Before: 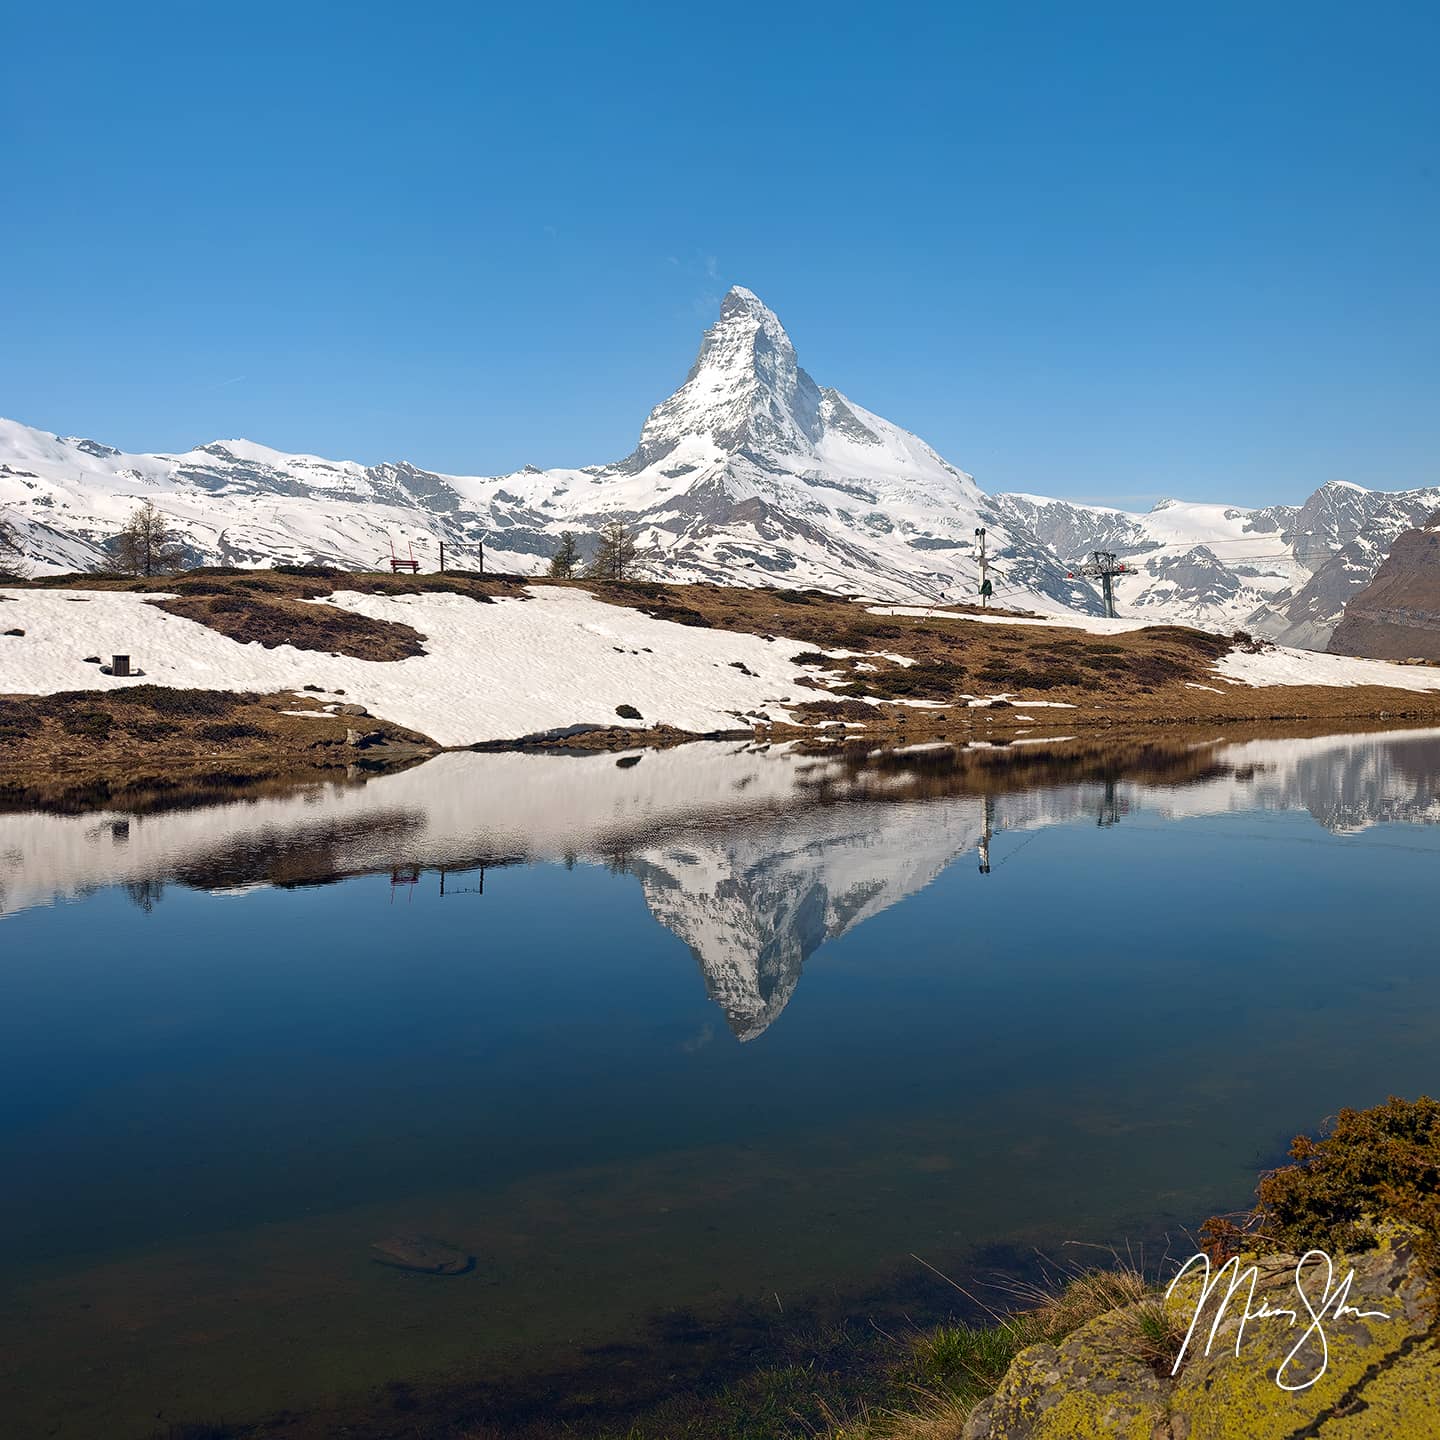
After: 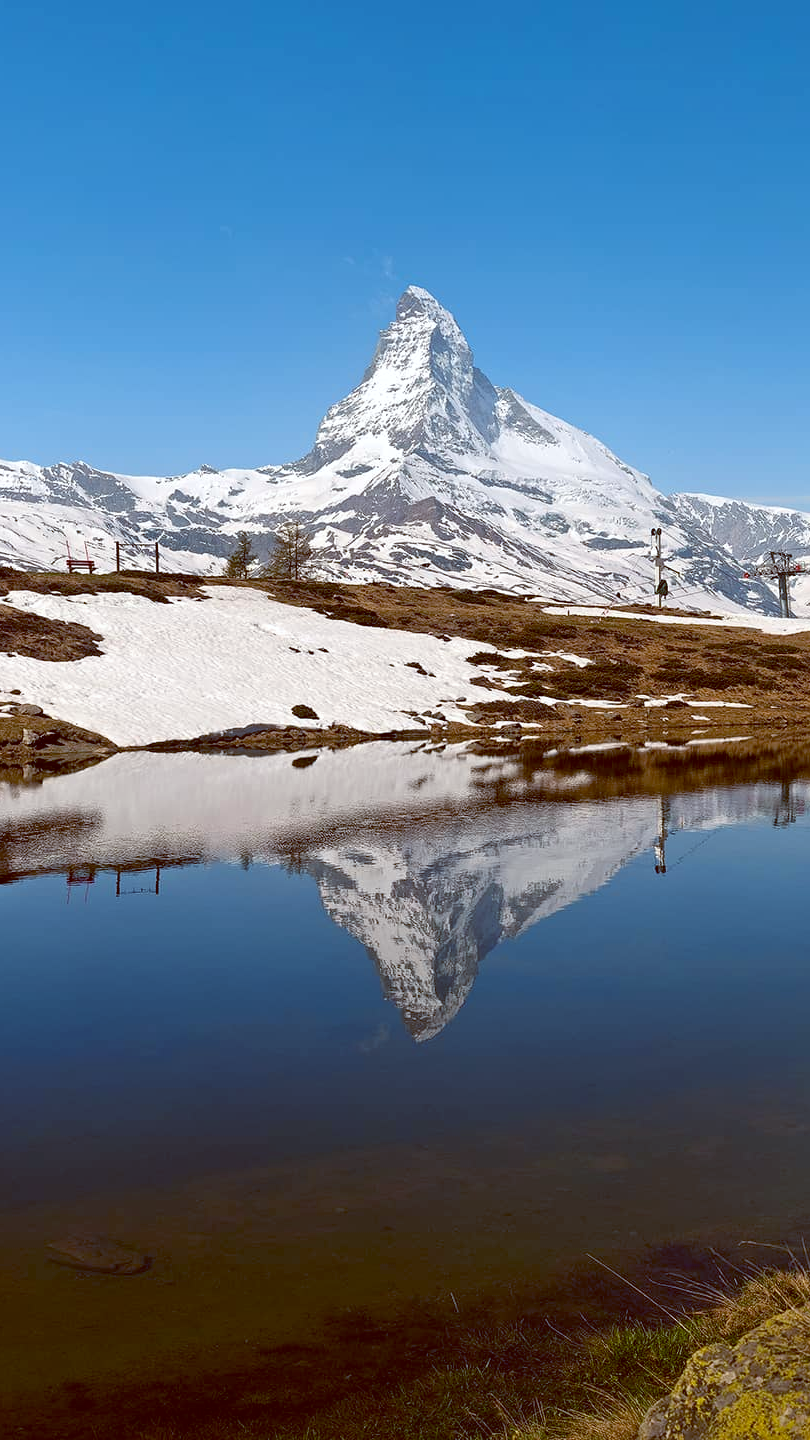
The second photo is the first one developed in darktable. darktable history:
color balance: lift [1, 1.015, 1.004, 0.985], gamma [1, 0.958, 0.971, 1.042], gain [1, 0.956, 0.977, 1.044]
local contrast: mode bilateral grid, contrast 15, coarseness 36, detail 105%, midtone range 0.2
crop and rotate: left 22.516%, right 21.234%
